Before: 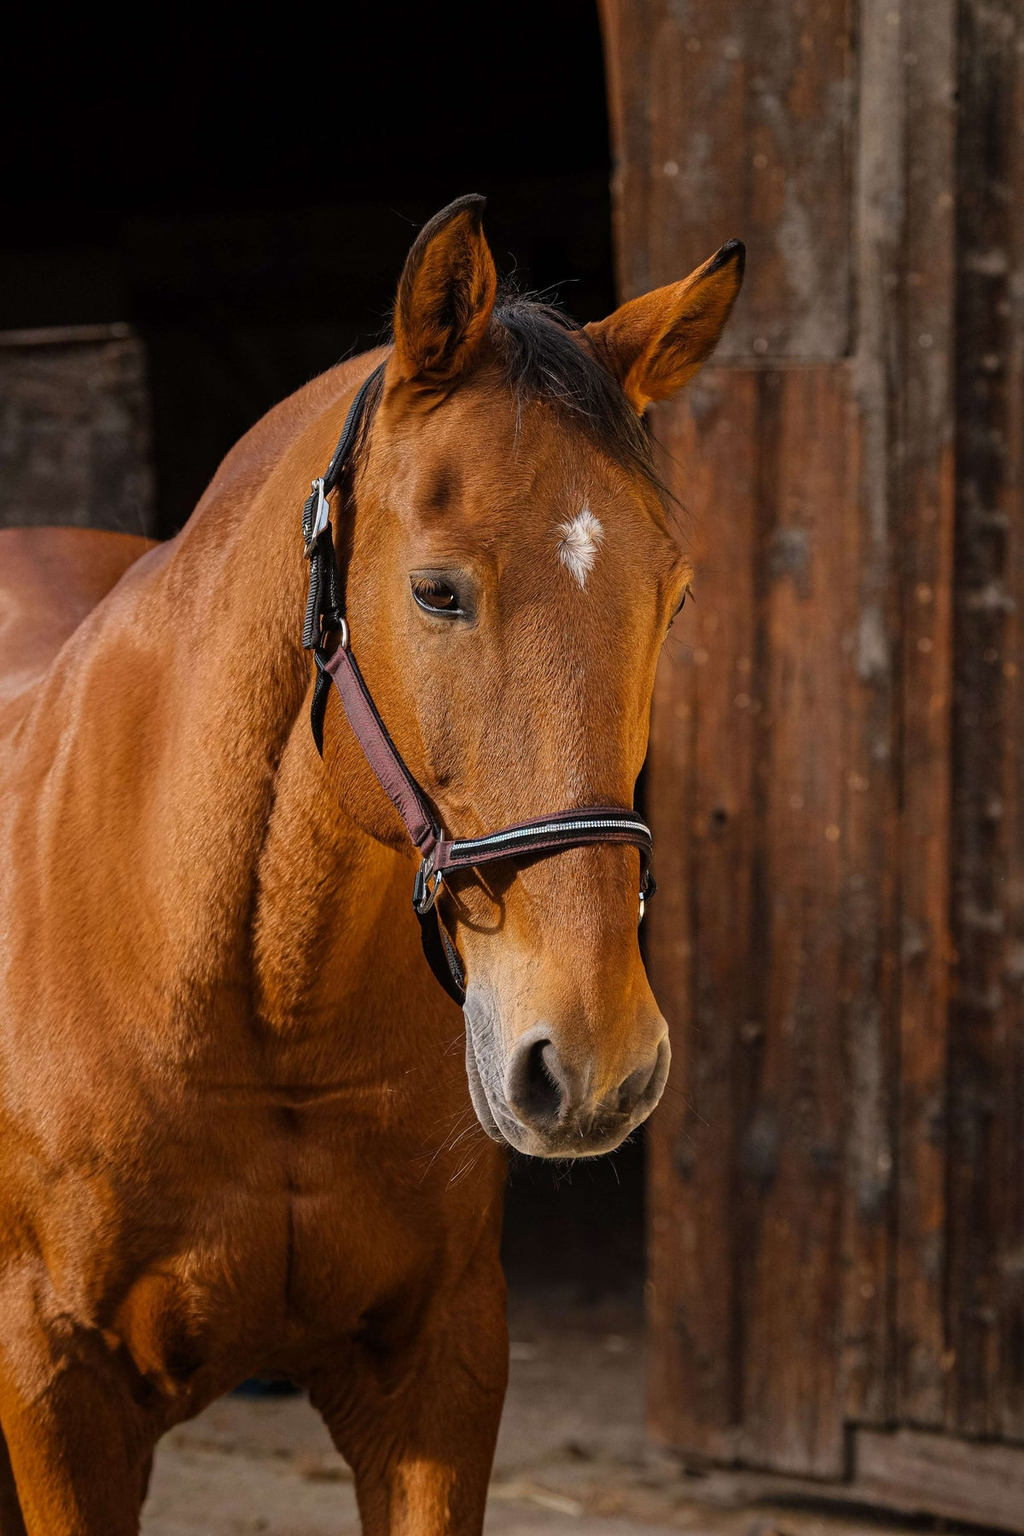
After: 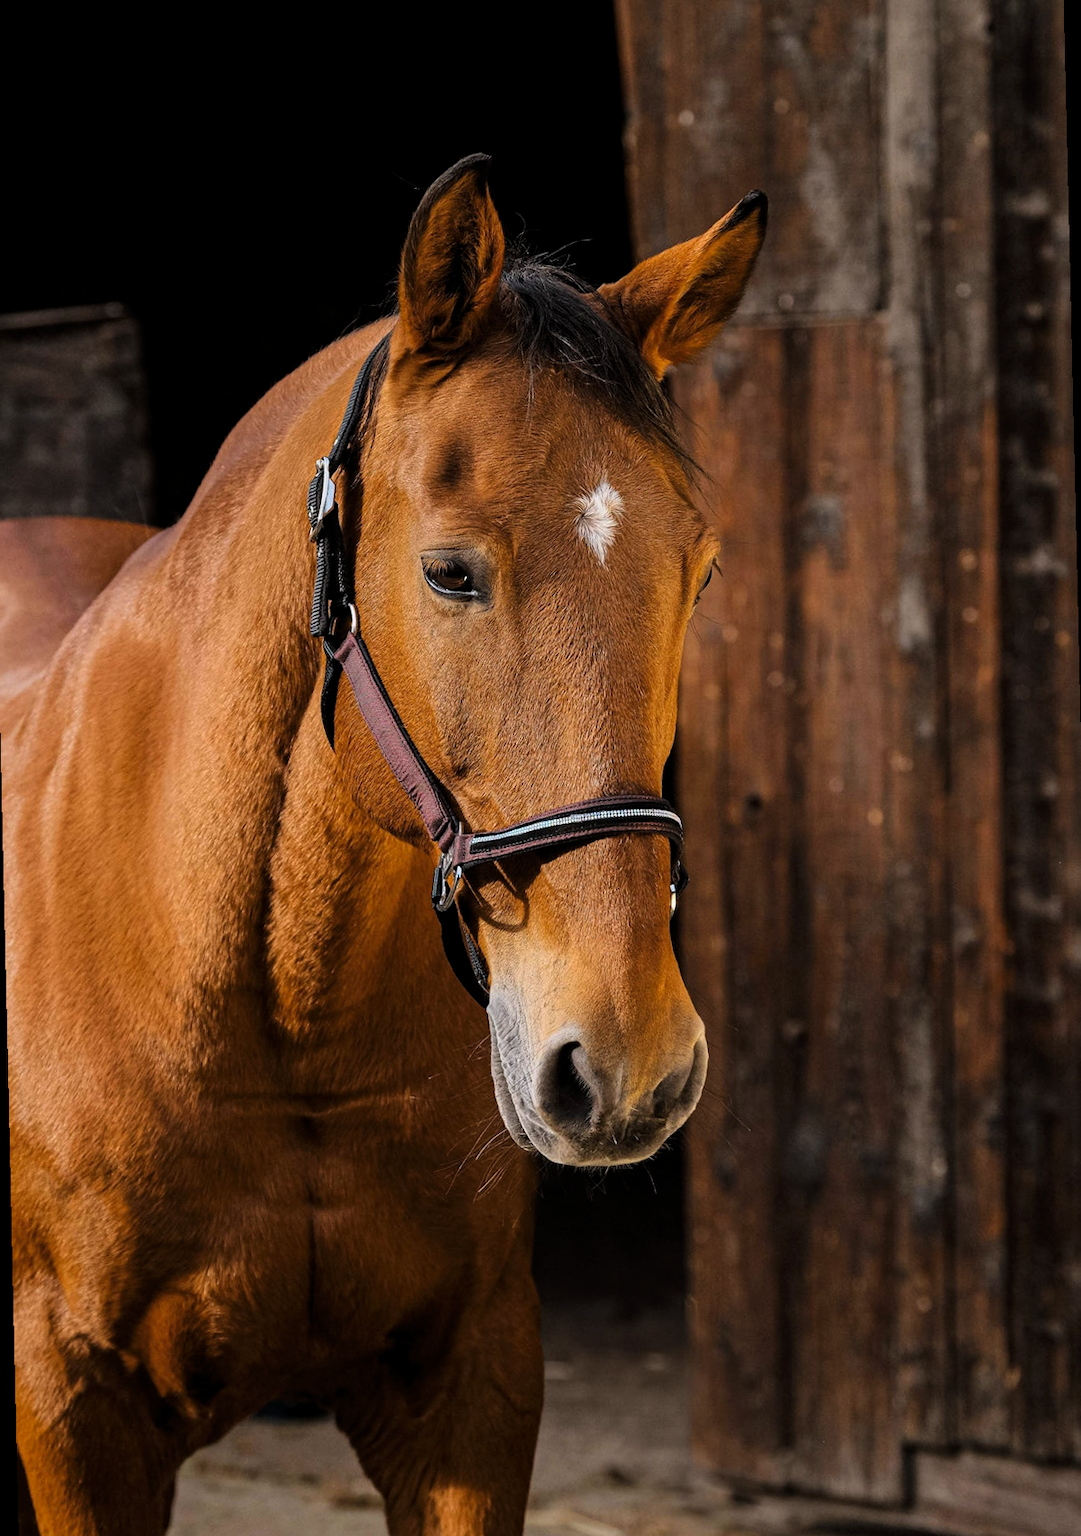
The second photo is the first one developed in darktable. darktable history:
rotate and perspective: rotation -1.32°, lens shift (horizontal) -0.031, crop left 0.015, crop right 0.985, crop top 0.047, crop bottom 0.982
tone curve: curves: ch0 [(0.021, 0) (0.104, 0.052) (0.496, 0.526) (0.737, 0.783) (1, 1)], color space Lab, linked channels, preserve colors none
white balance: red 0.982, blue 1.018
